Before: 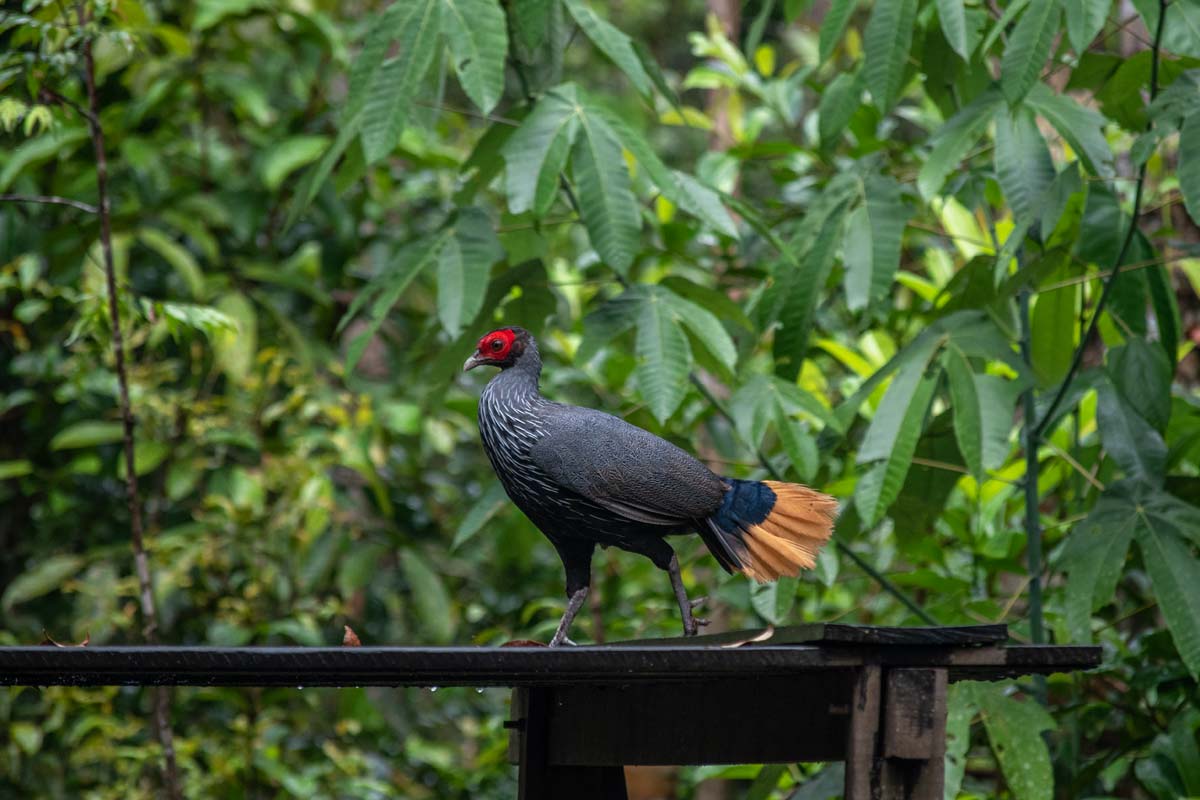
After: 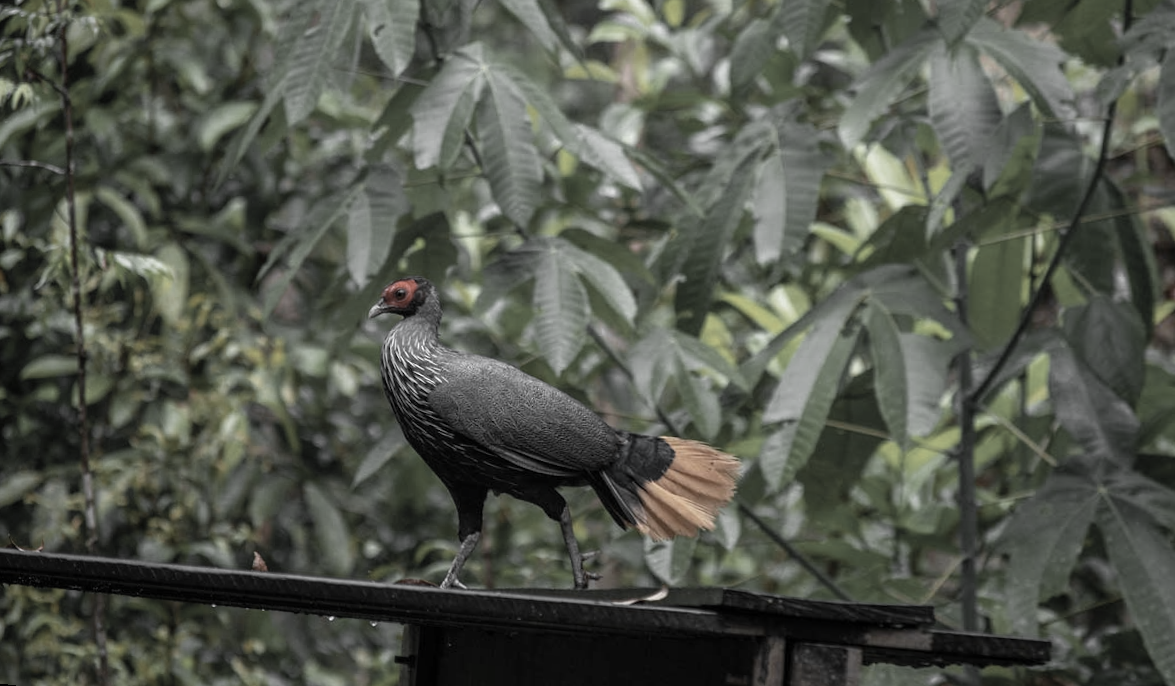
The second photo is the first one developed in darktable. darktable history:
color zones: curves: ch0 [(0, 0.613) (0.01, 0.613) (0.245, 0.448) (0.498, 0.529) (0.642, 0.665) (0.879, 0.777) (0.99, 0.613)]; ch1 [(0, 0.035) (0.121, 0.189) (0.259, 0.197) (0.415, 0.061) (0.589, 0.022) (0.732, 0.022) (0.857, 0.026) (0.991, 0.053)]
rotate and perspective: rotation 1.69°, lens shift (vertical) -0.023, lens shift (horizontal) -0.291, crop left 0.025, crop right 0.988, crop top 0.092, crop bottom 0.842
